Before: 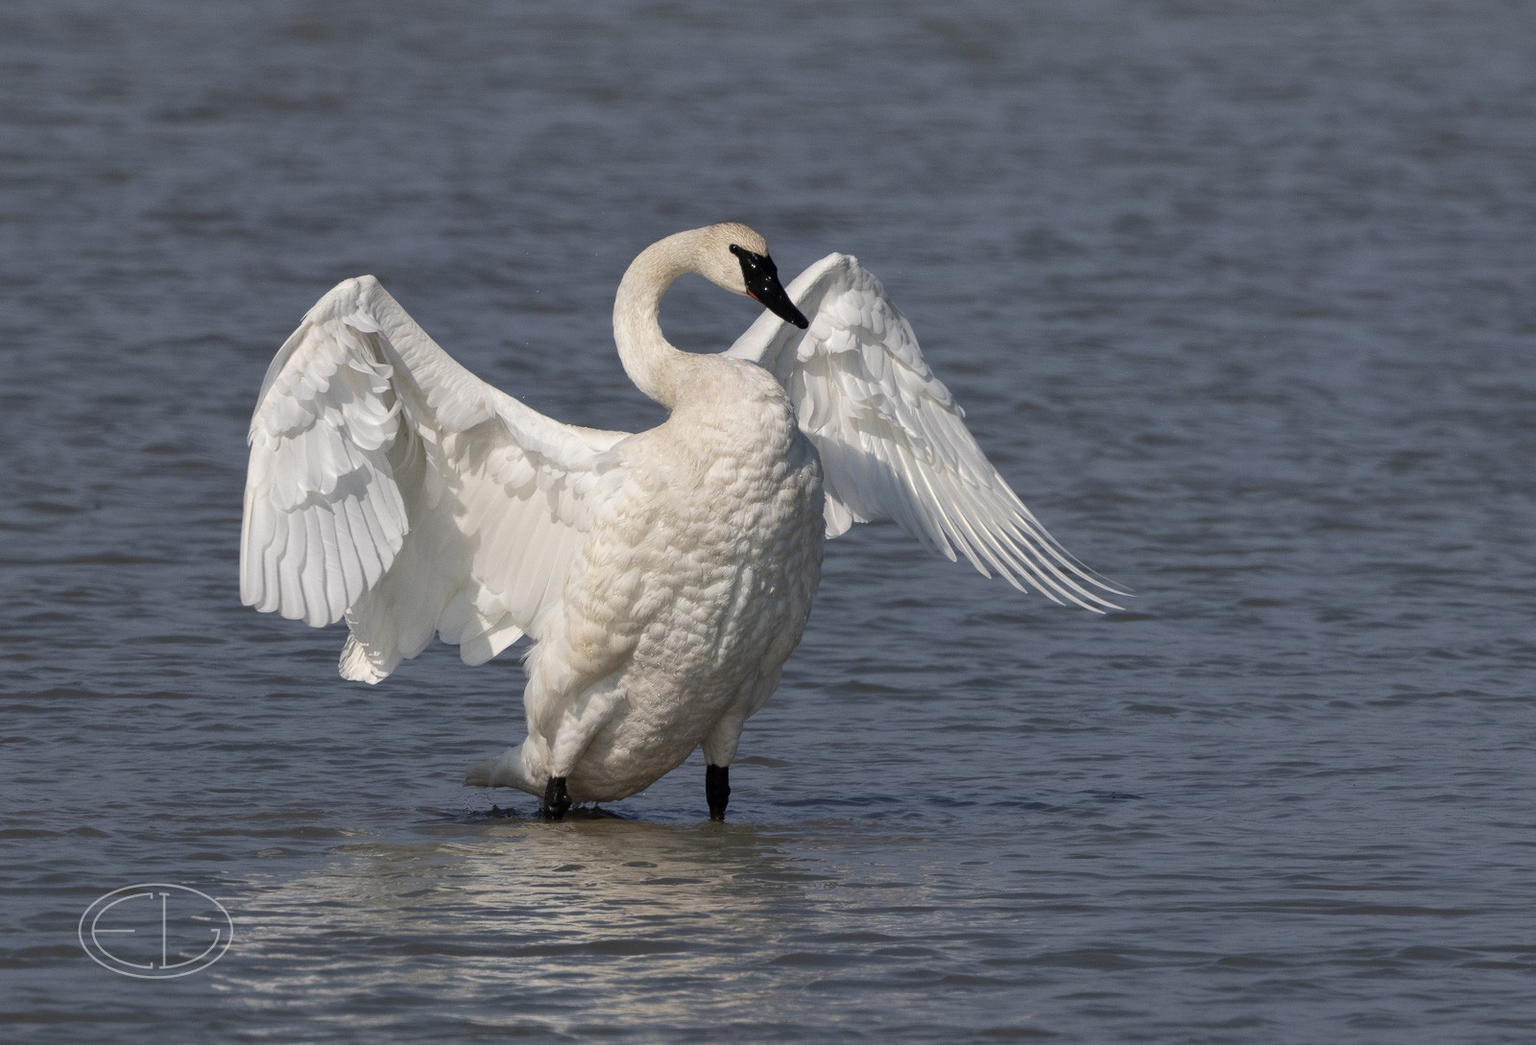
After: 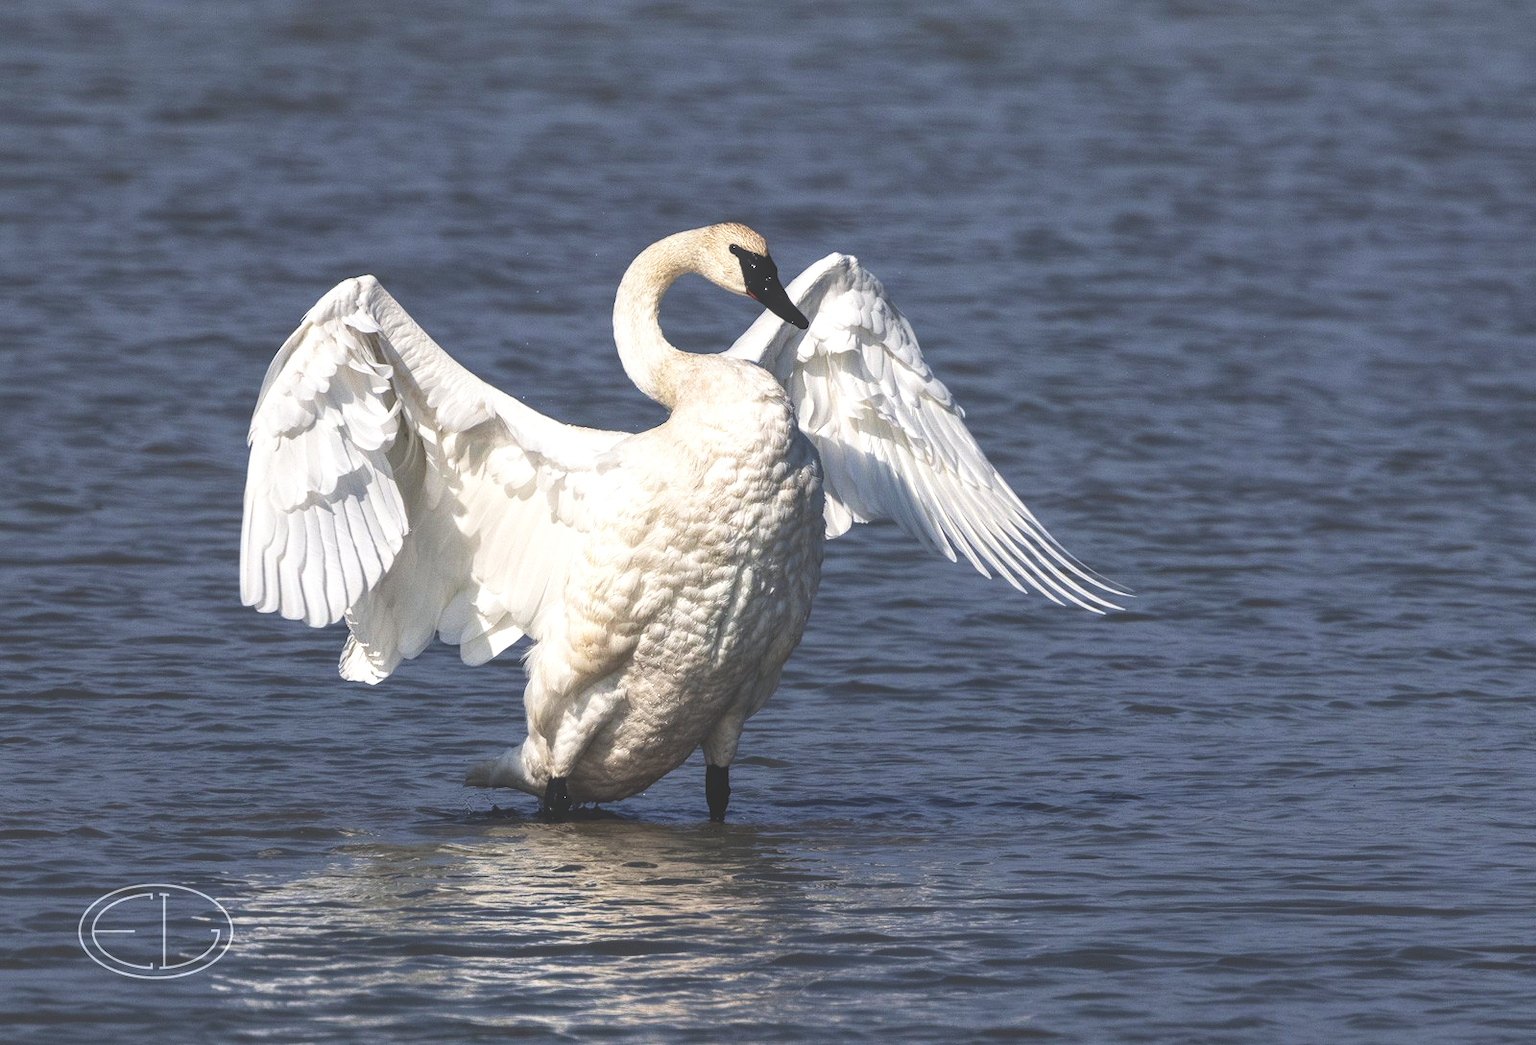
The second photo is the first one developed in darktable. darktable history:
color balance rgb: global offset › chroma 0.092%, global offset › hue 253.83°, perceptual saturation grading › global saturation -2.25%, perceptual saturation grading › highlights -7.434%, perceptual saturation grading › mid-tones 8.366%, perceptual saturation grading › shadows 5.053%, global vibrance 25.009%
local contrast: detail 130%
base curve: curves: ch0 [(0, 0.036) (0.007, 0.037) (0.604, 0.887) (1, 1)], preserve colors none
